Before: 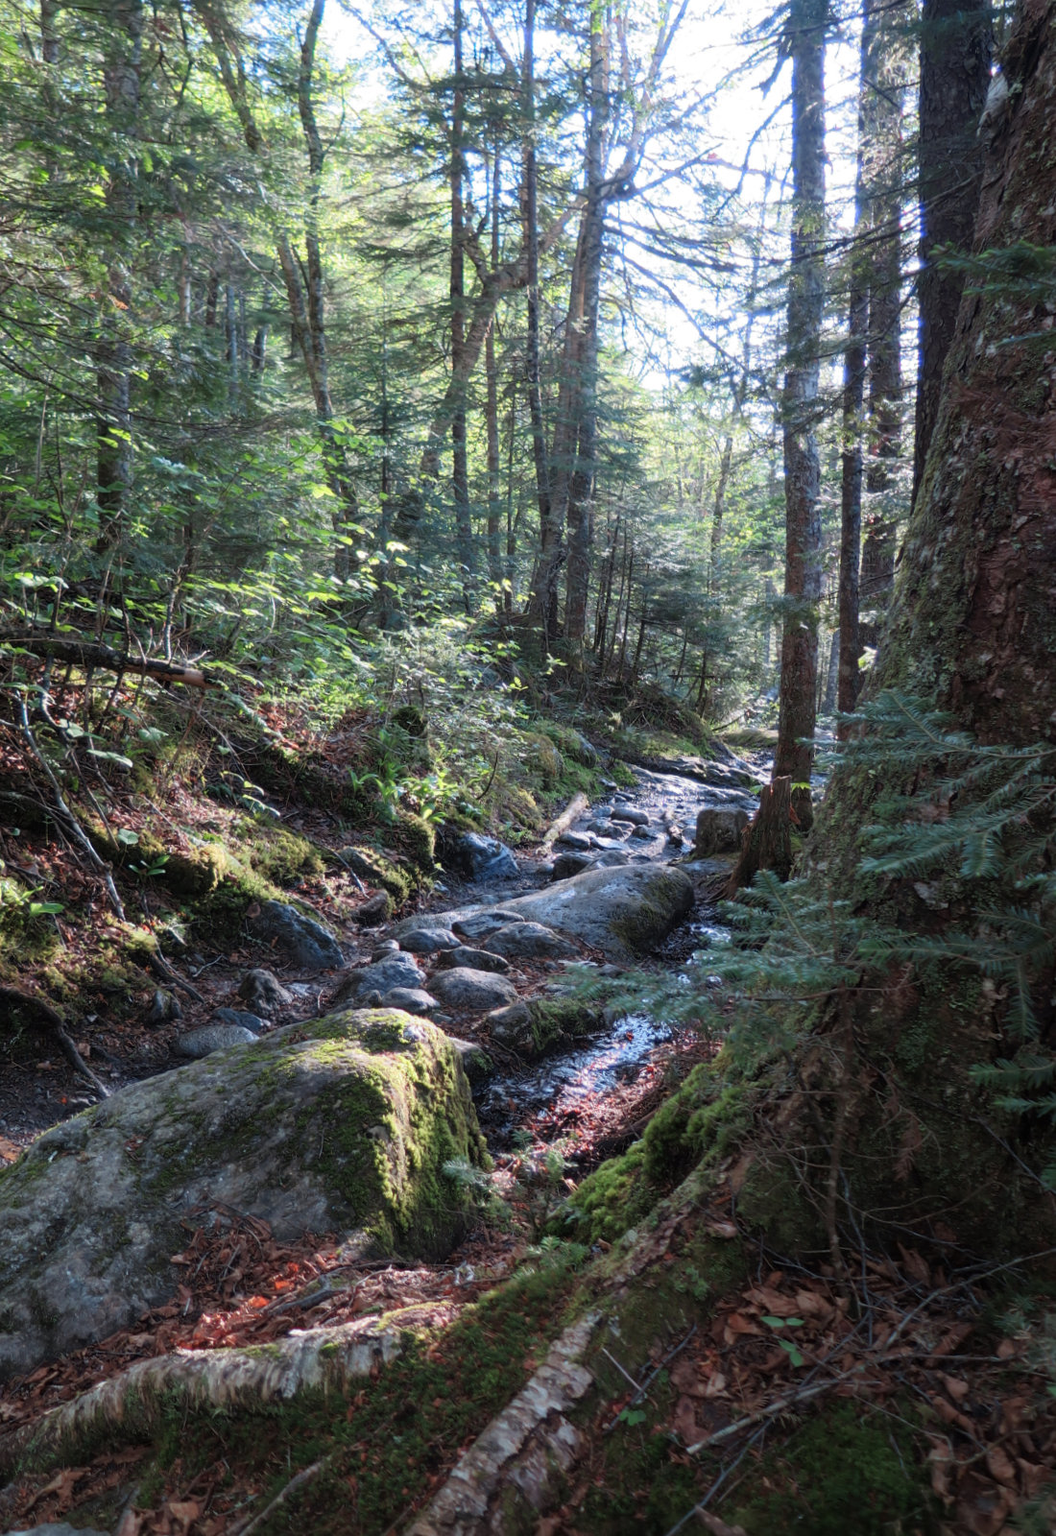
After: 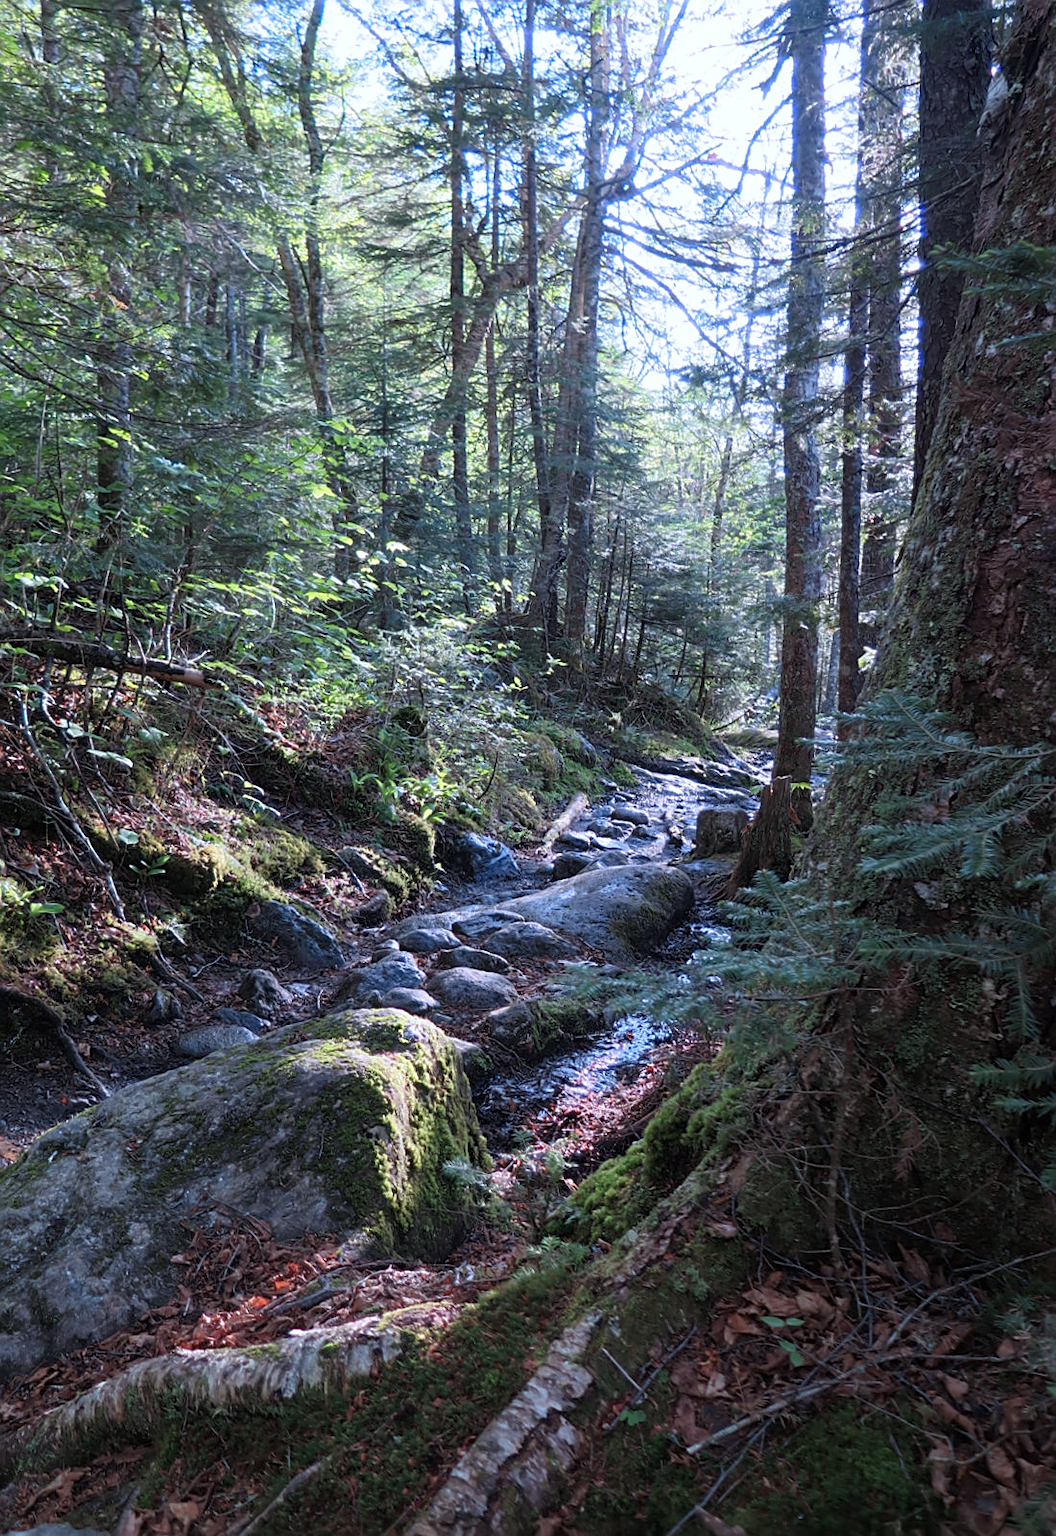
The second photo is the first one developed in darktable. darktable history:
white balance: red 0.967, blue 1.119, emerald 0.756
local contrast: mode bilateral grid, contrast 10, coarseness 25, detail 110%, midtone range 0.2
sharpen: on, module defaults
